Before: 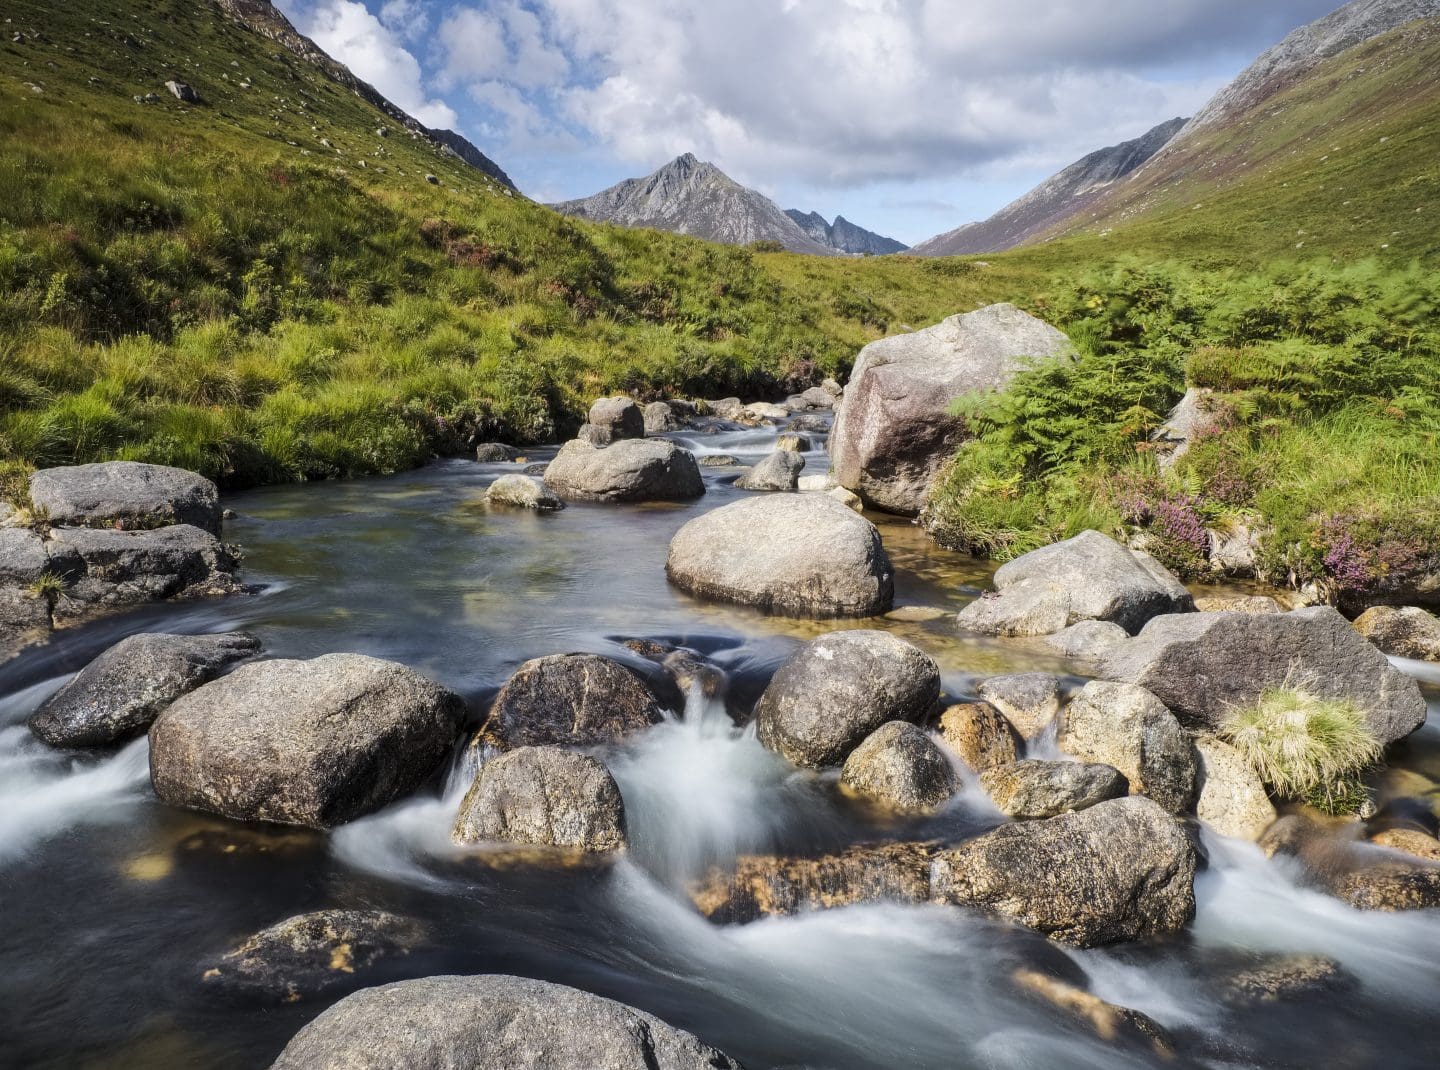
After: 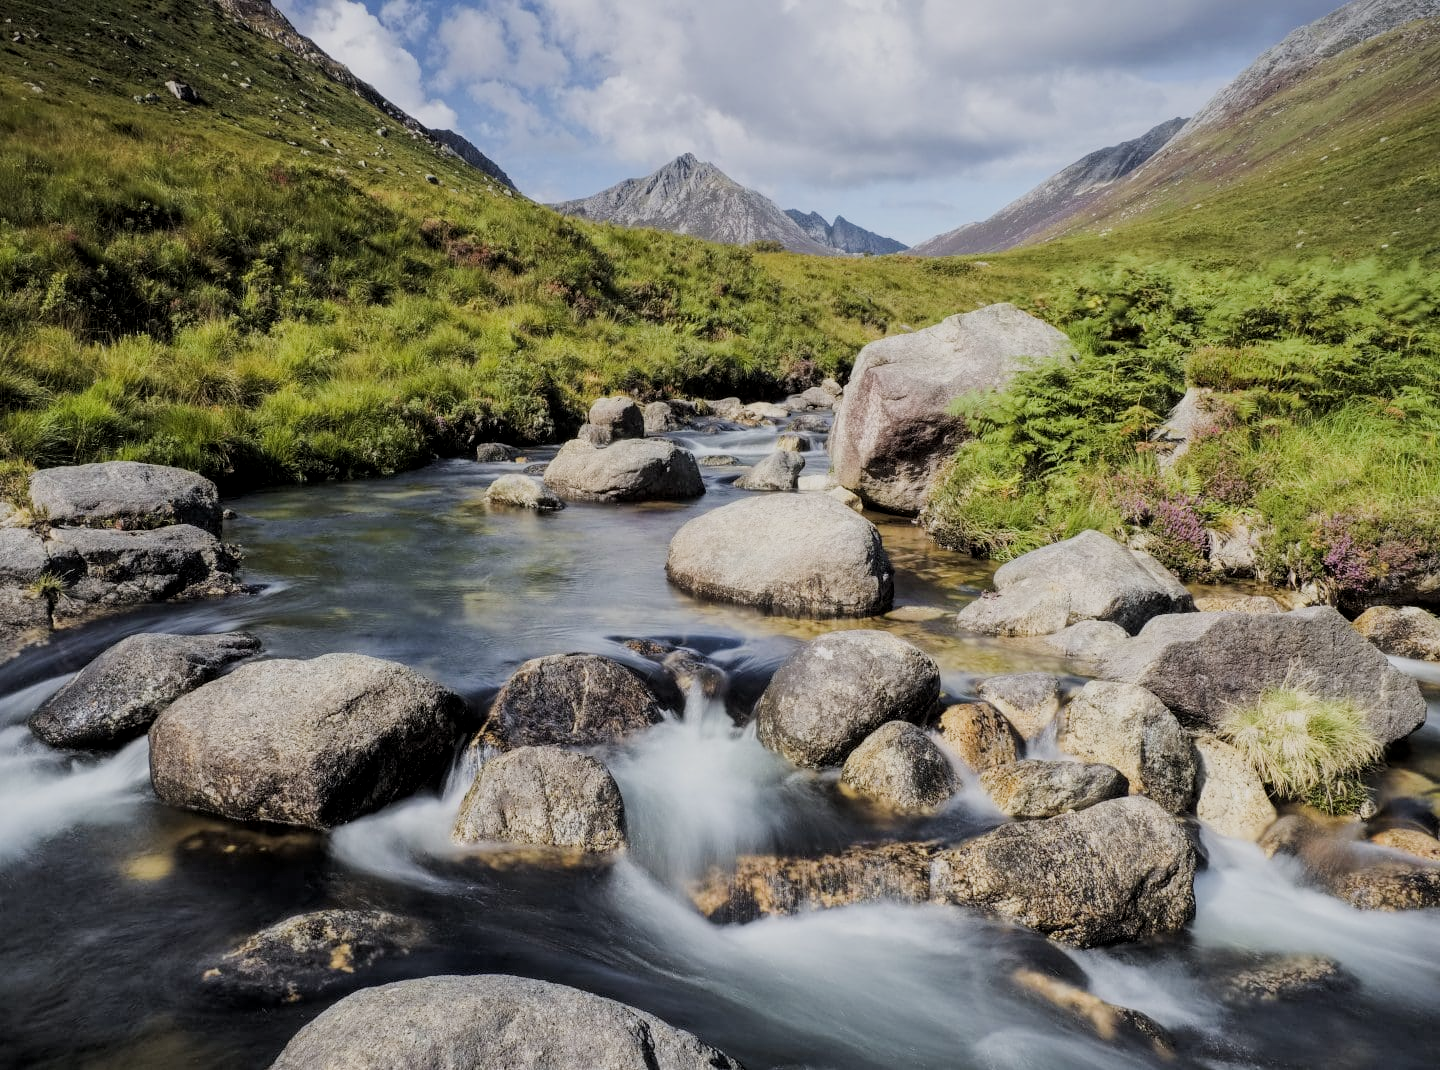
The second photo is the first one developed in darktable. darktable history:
filmic rgb: black relative exposure -7.65 EV, white relative exposure 4.56 EV, threshold 2.98 EV, hardness 3.61, enable highlight reconstruction true
exposure: exposure 0.085 EV, compensate exposure bias true, compensate highlight preservation false
shadows and highlights: radius 127.59, shadows 21.17, highlights -21.45, low approximation 0.01
local contrast: highlights 106%, shadows 102%, detail 119%, midtone range 0.2
